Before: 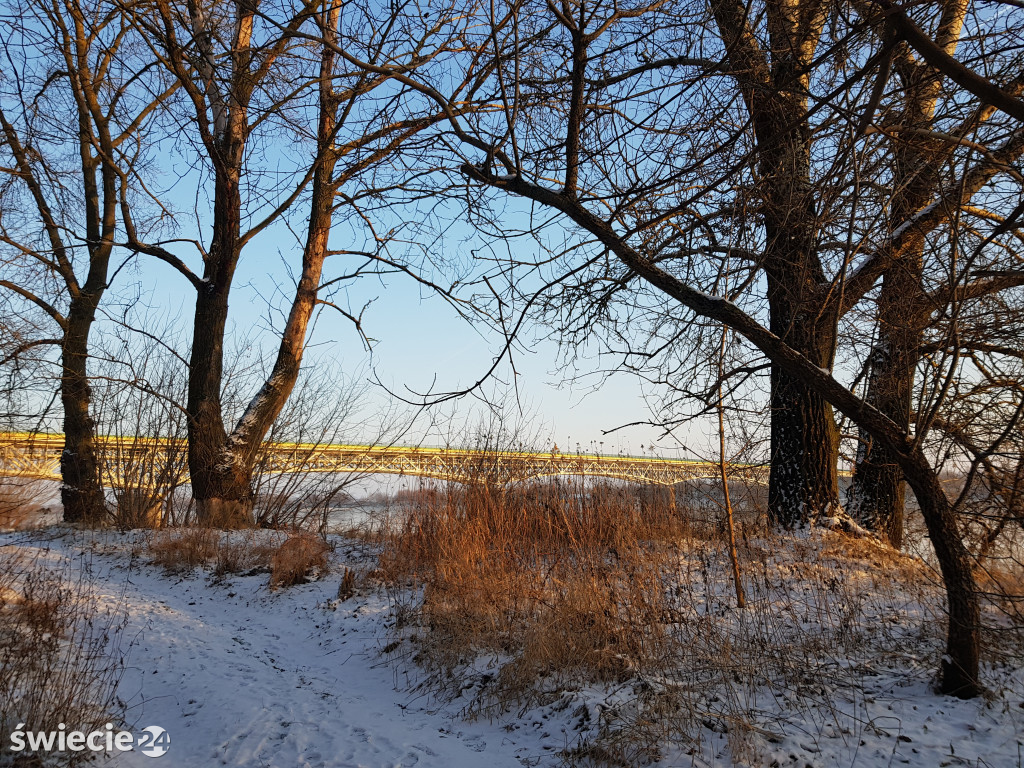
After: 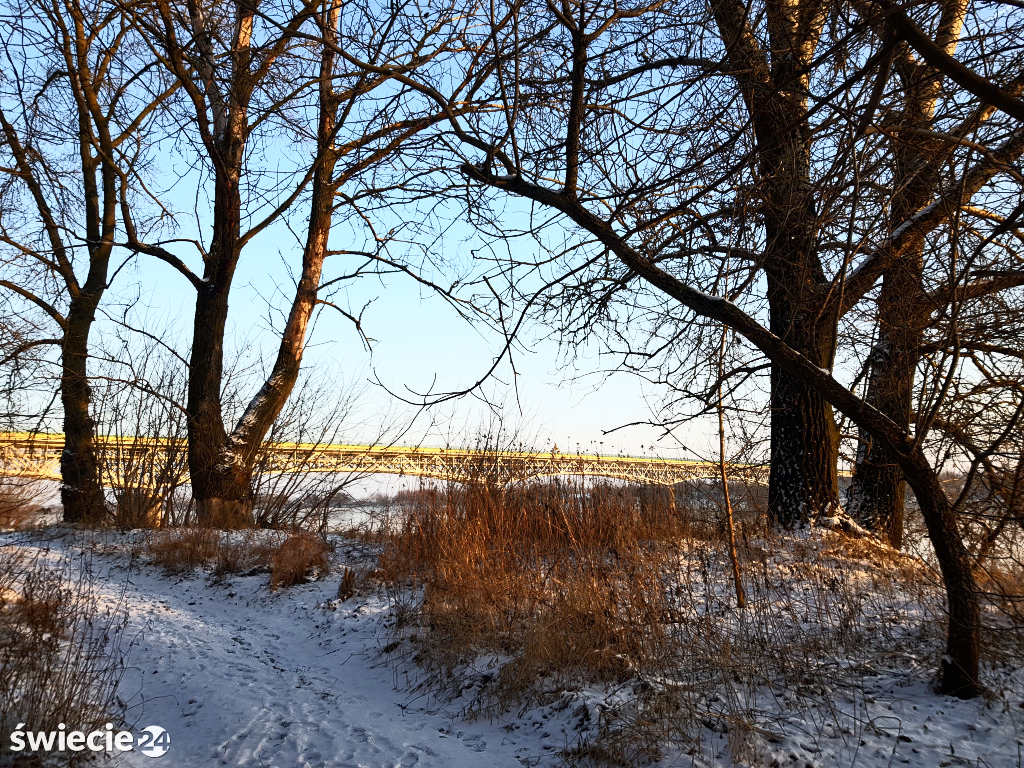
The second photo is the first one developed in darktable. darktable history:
tone curve: curves: ch0 [(0, 0) (0.003, 0.003) (0.011, 0.008) (0.025, 0.018) (0.044, 0.04) (0.069, 0.062) (0.1, 0.09) (0.136, 0.121) (0.177, 0.158) (0.224, 0.197) (0.277, 0.255) (0.335, 0.314) (0.399, 0.391) (0.468, 0.496) (0.543, 0.683) (0.623, 0.801) (0.709, 0.883) (0.801, 0.94) (0.898, 0.984) (1, 1)], color space Lab, independent channels, preserve colors none
contrast brightness saturation: contrast 0.035, brightness -0.041
